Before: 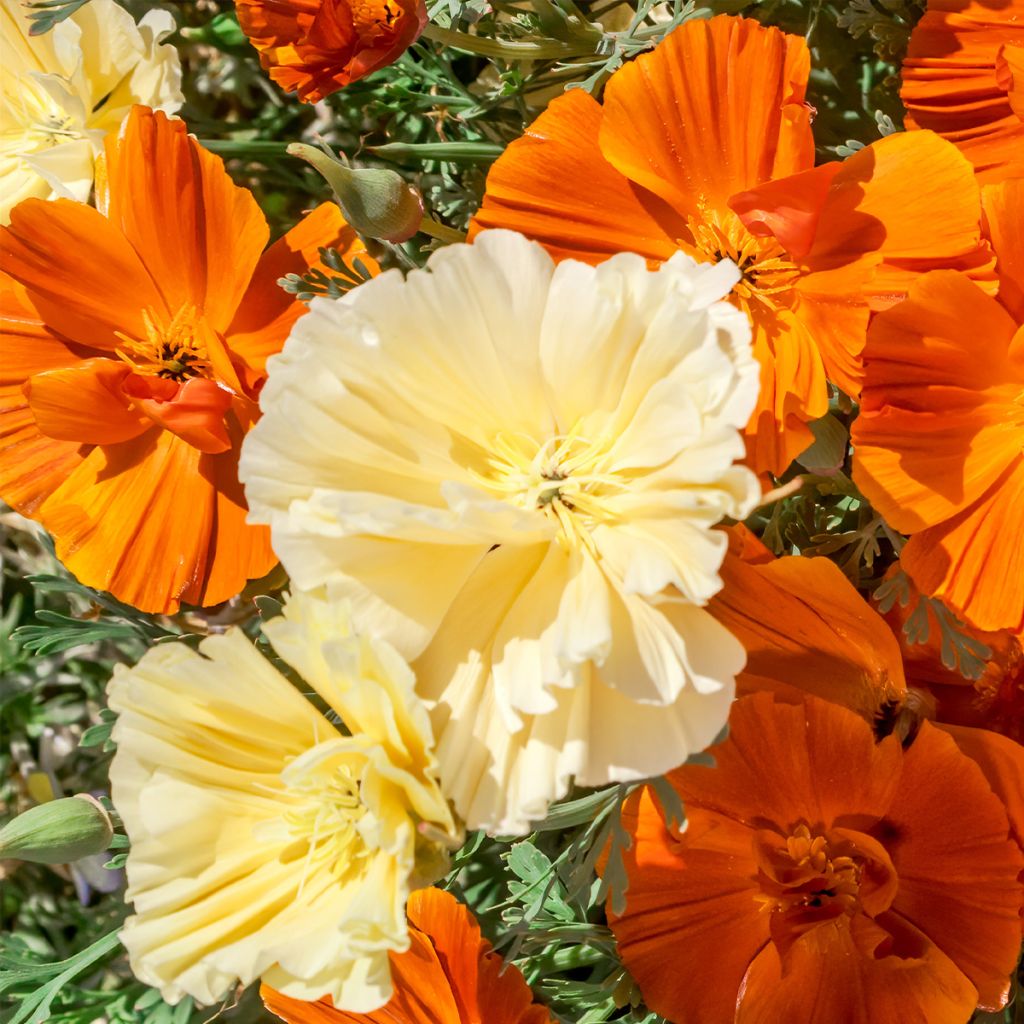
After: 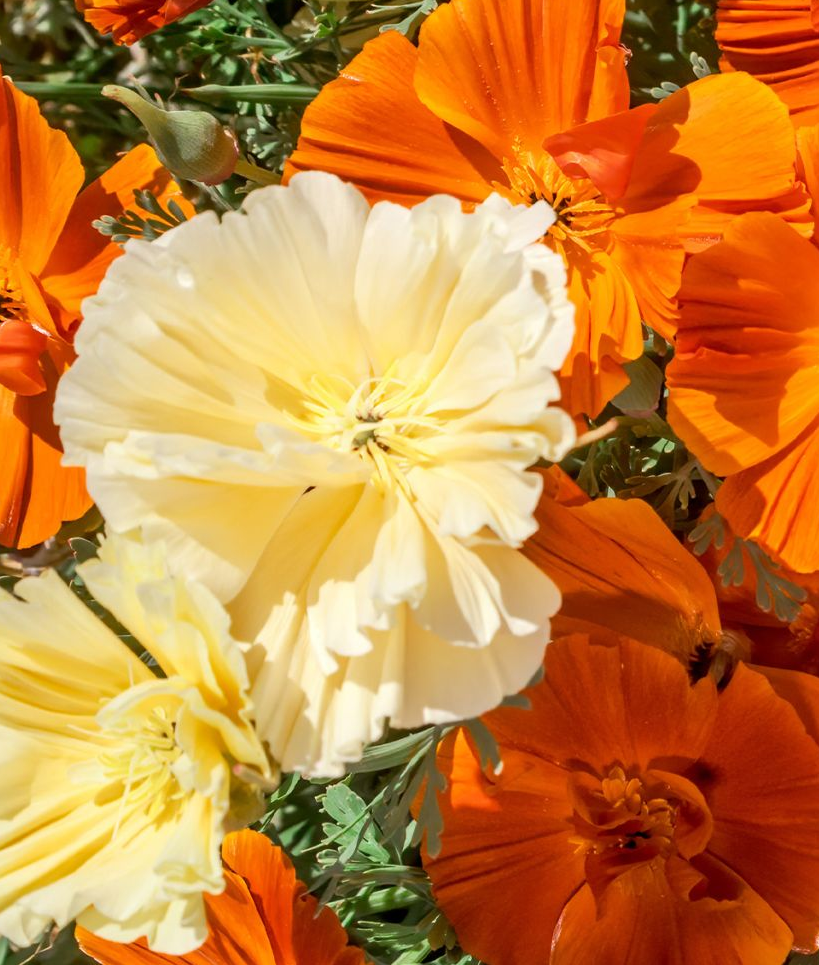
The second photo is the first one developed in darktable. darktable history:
crop and rotate: left 18.107%, top 5.759%, right 1.817%
